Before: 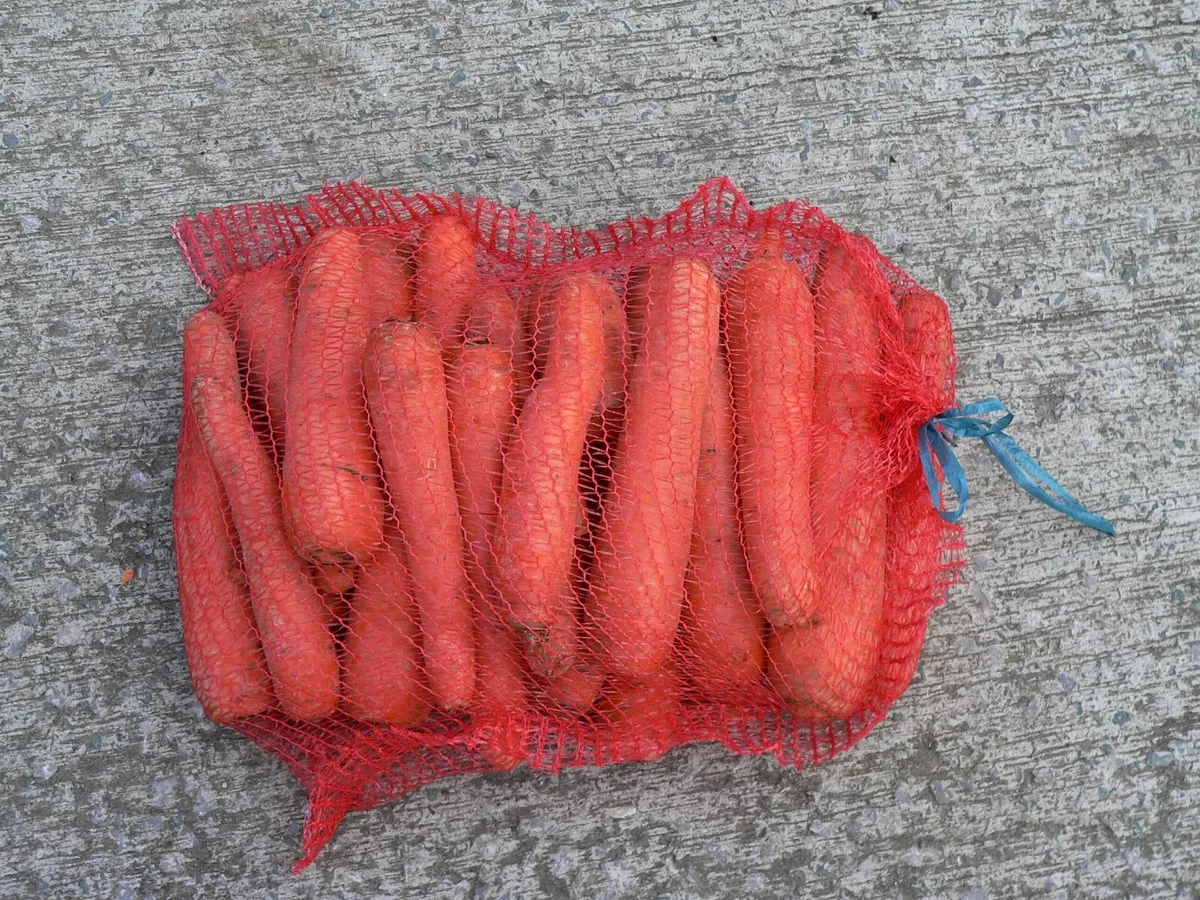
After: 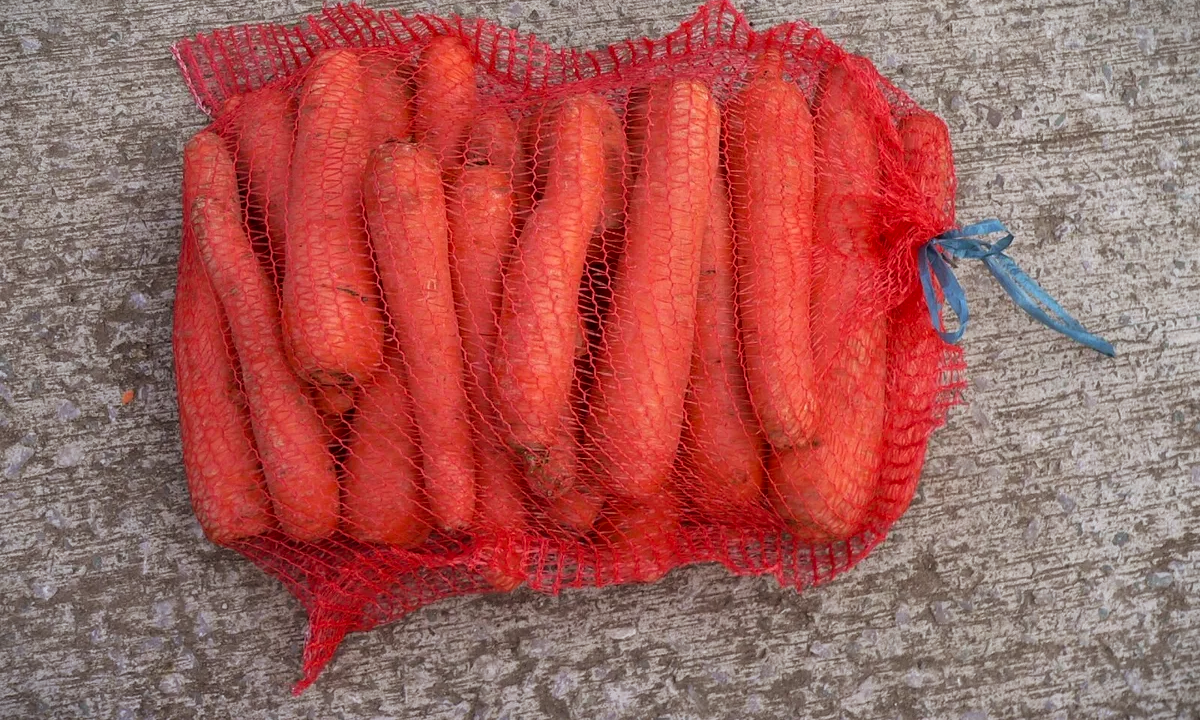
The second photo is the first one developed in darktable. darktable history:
rgb levels: mode RGB, independent channels, levels [[0, 0.5, 1], [0, 0.521, 1], [0, 0.536, 1]]
vignetting: fall-off start 100%, brightness -0.406, saturation -0.3, width/height ratio 1.324, dithering 8-bit output, unbound false
crop and rotate: top 19.998%
